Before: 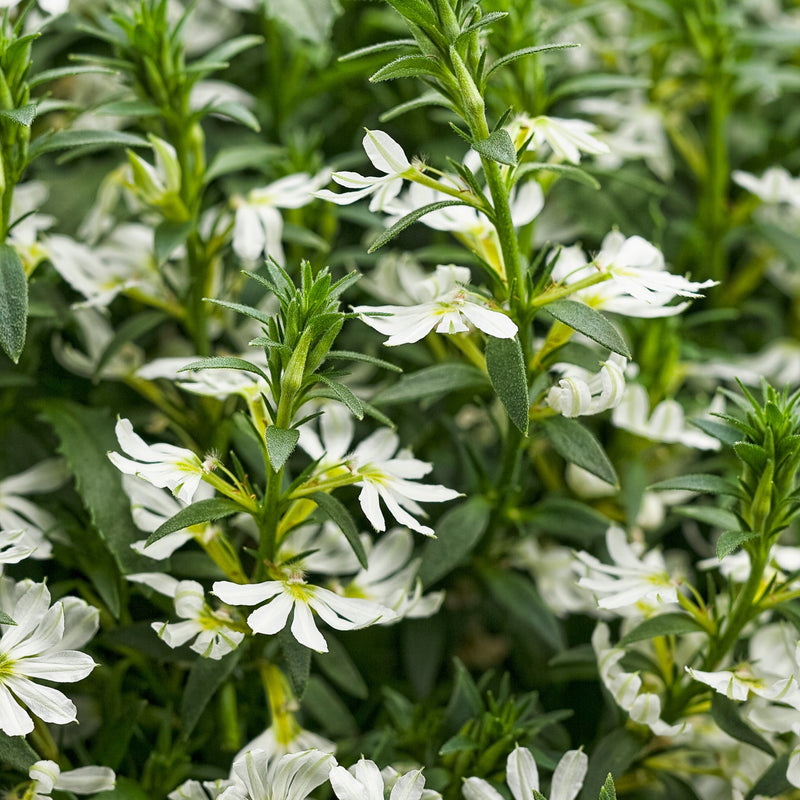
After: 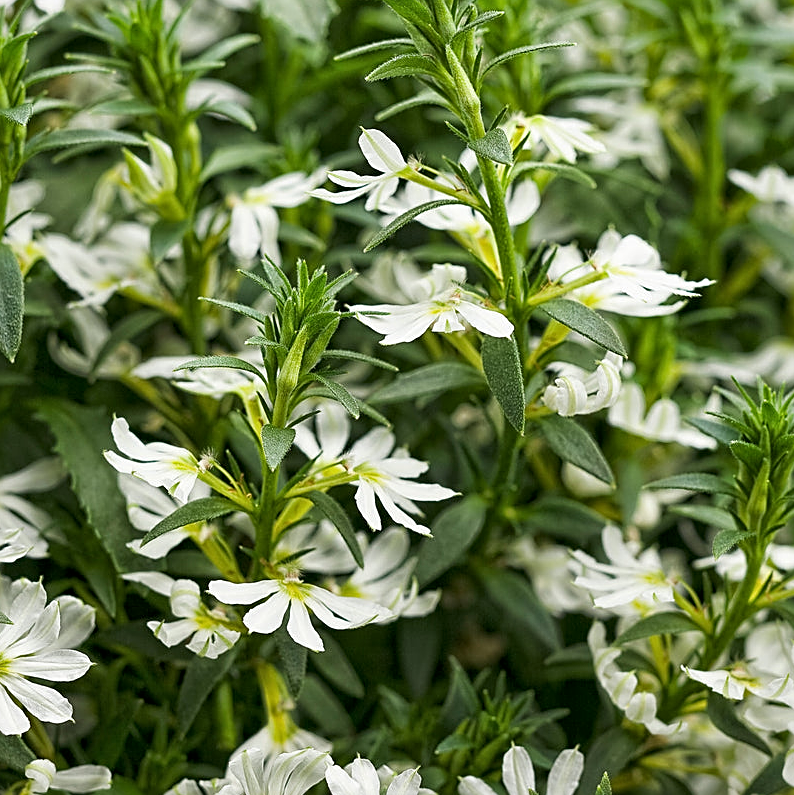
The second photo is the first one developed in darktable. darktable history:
crop and rotate: left 0.741%, top 0.197%, bottom 0.383%
local contrast: mode bilateral grid, contrast 20, coarseness 50, detail 119%, midtone range 0.2
sharpen: on, module defaults
